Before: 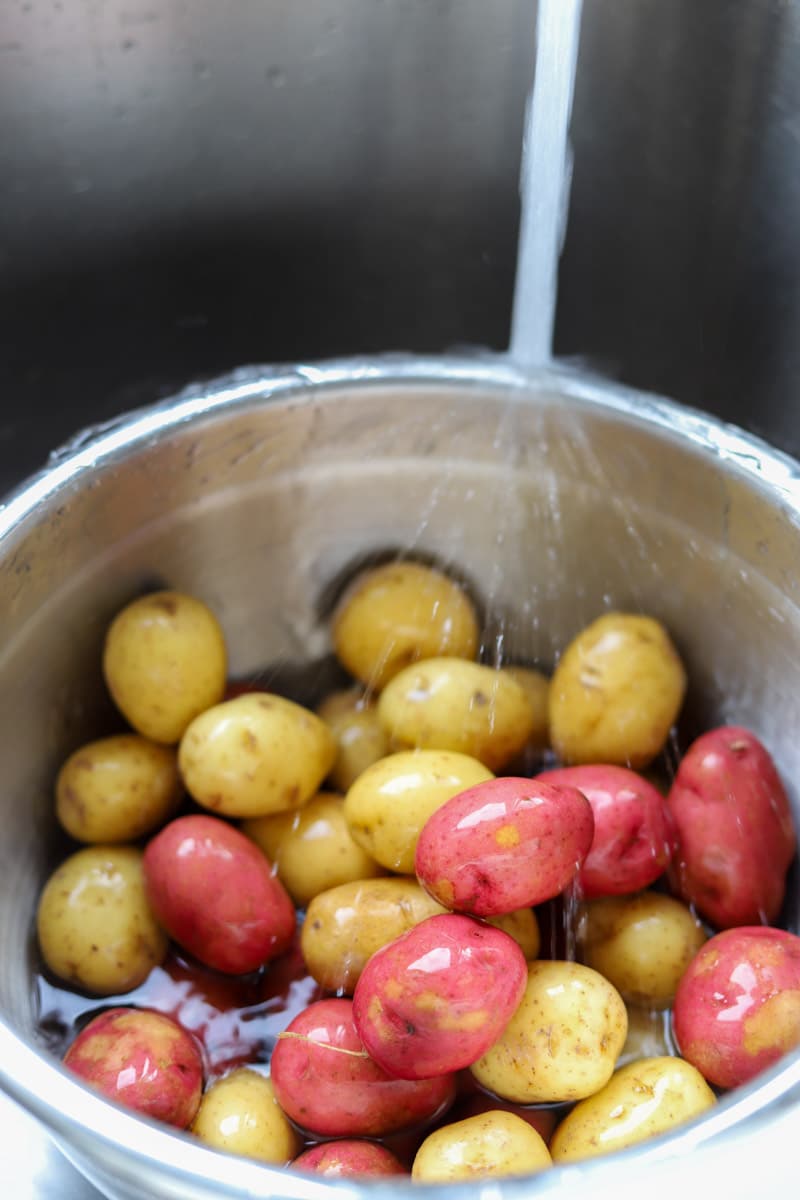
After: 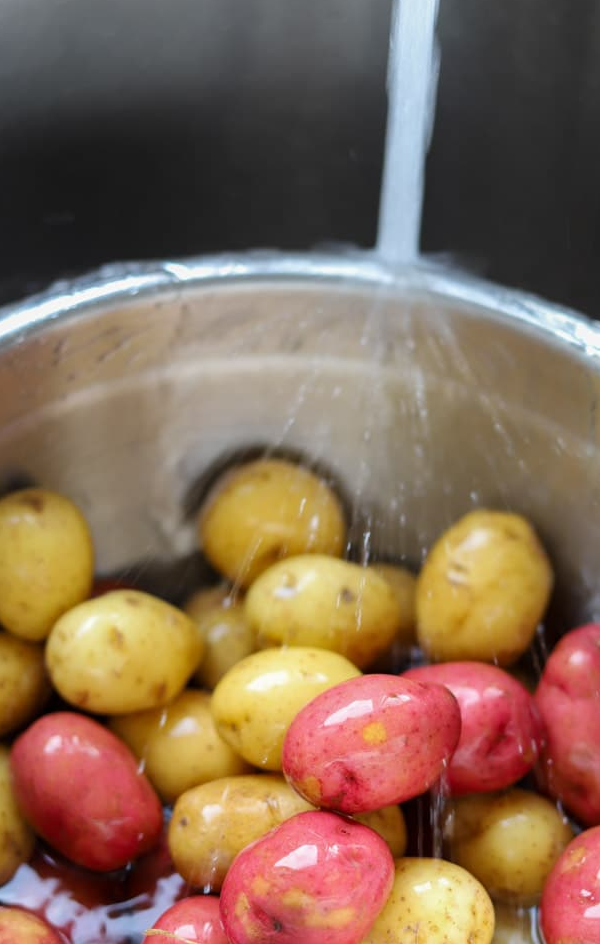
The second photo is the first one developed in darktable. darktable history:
crop: left 16.667%, top 8.641%, right 8.211%, bottom 12.675%
